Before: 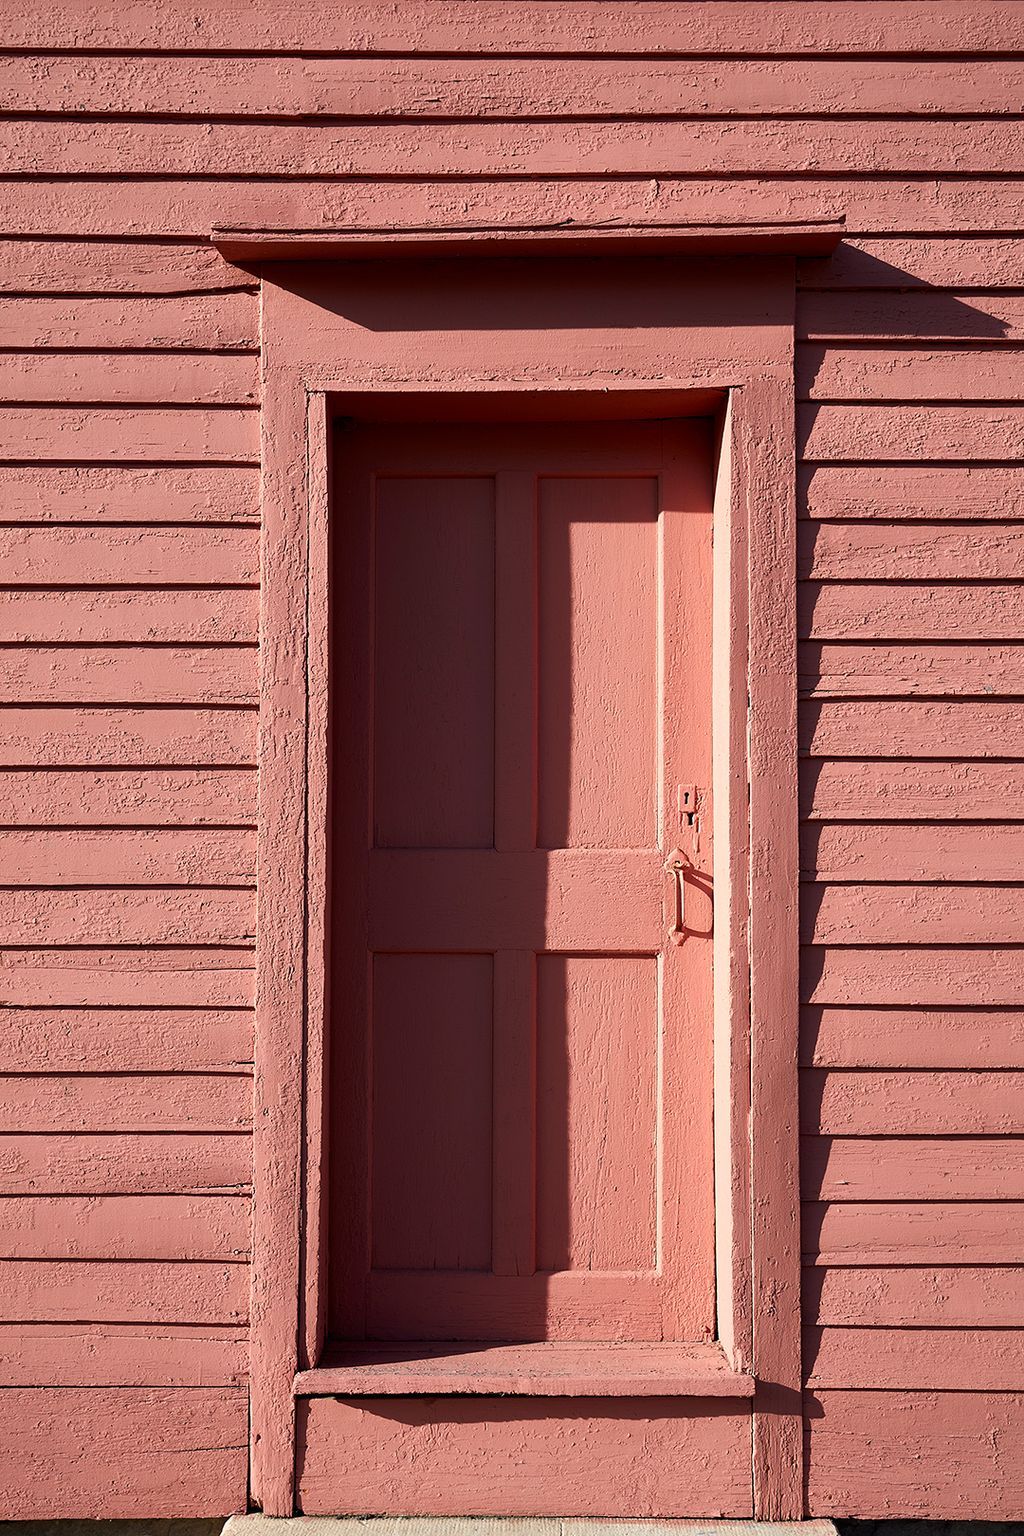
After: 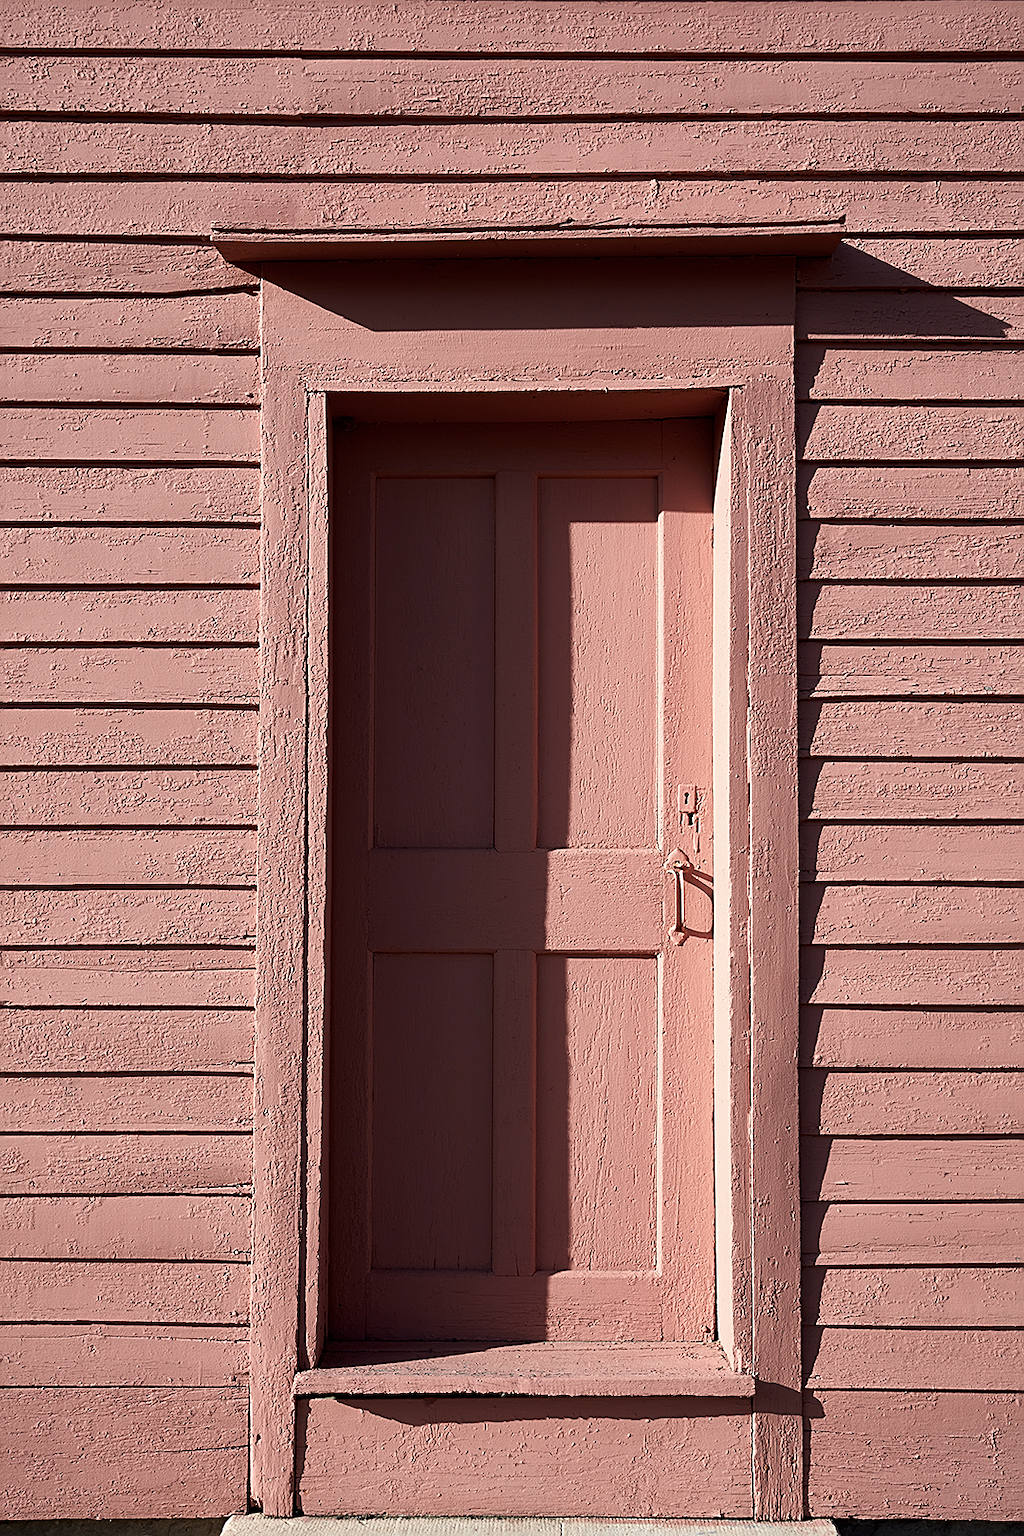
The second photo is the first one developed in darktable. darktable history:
sharpen: on, module defaults
contrast brightness saturation: contrast 0.095, saturation -0.284
